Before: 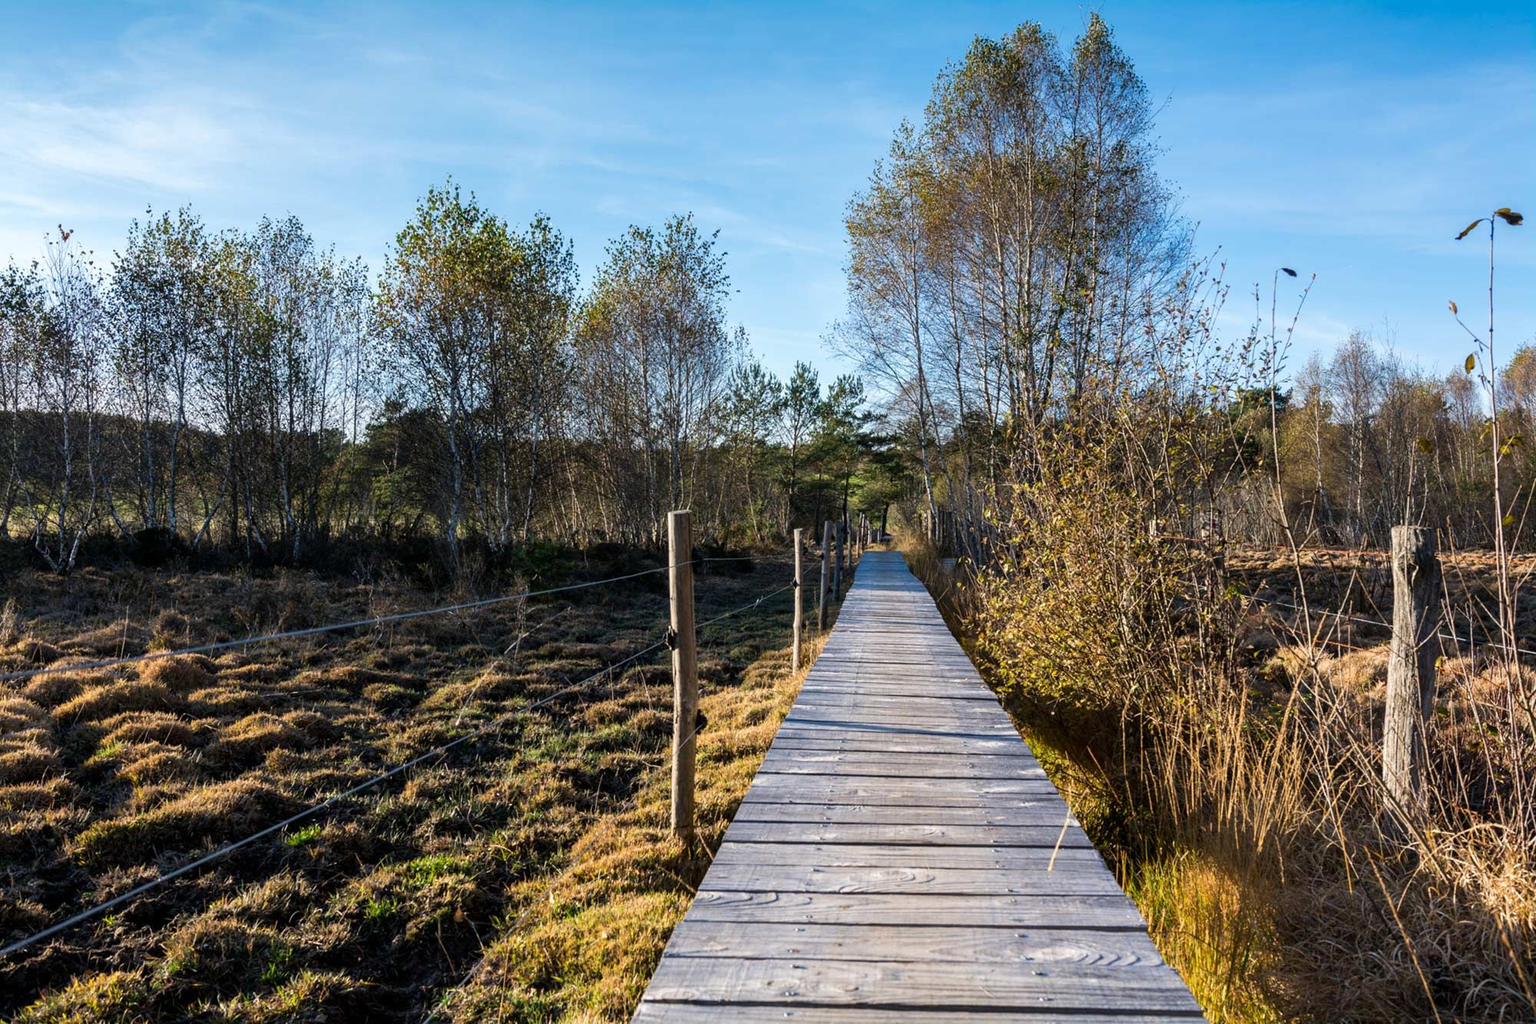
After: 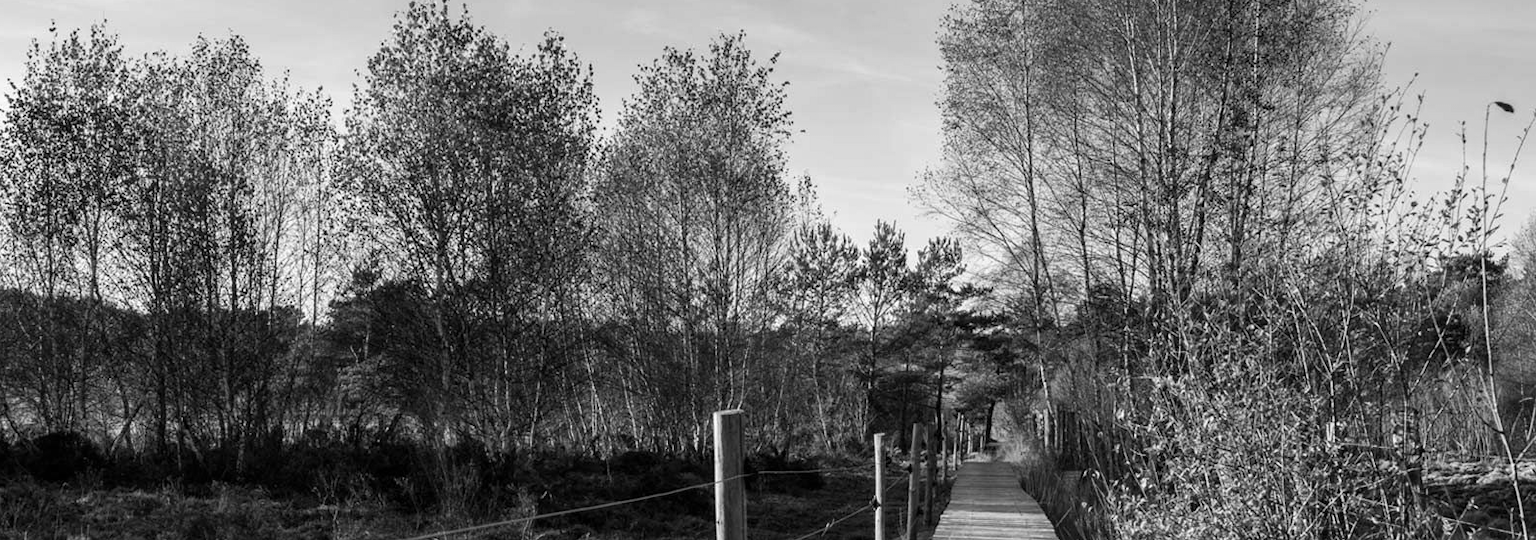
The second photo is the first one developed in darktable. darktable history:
monochrome: on, module defaults
crop: left 7.036%, top 18.398%, right 14.379%, bottom 40.043%
